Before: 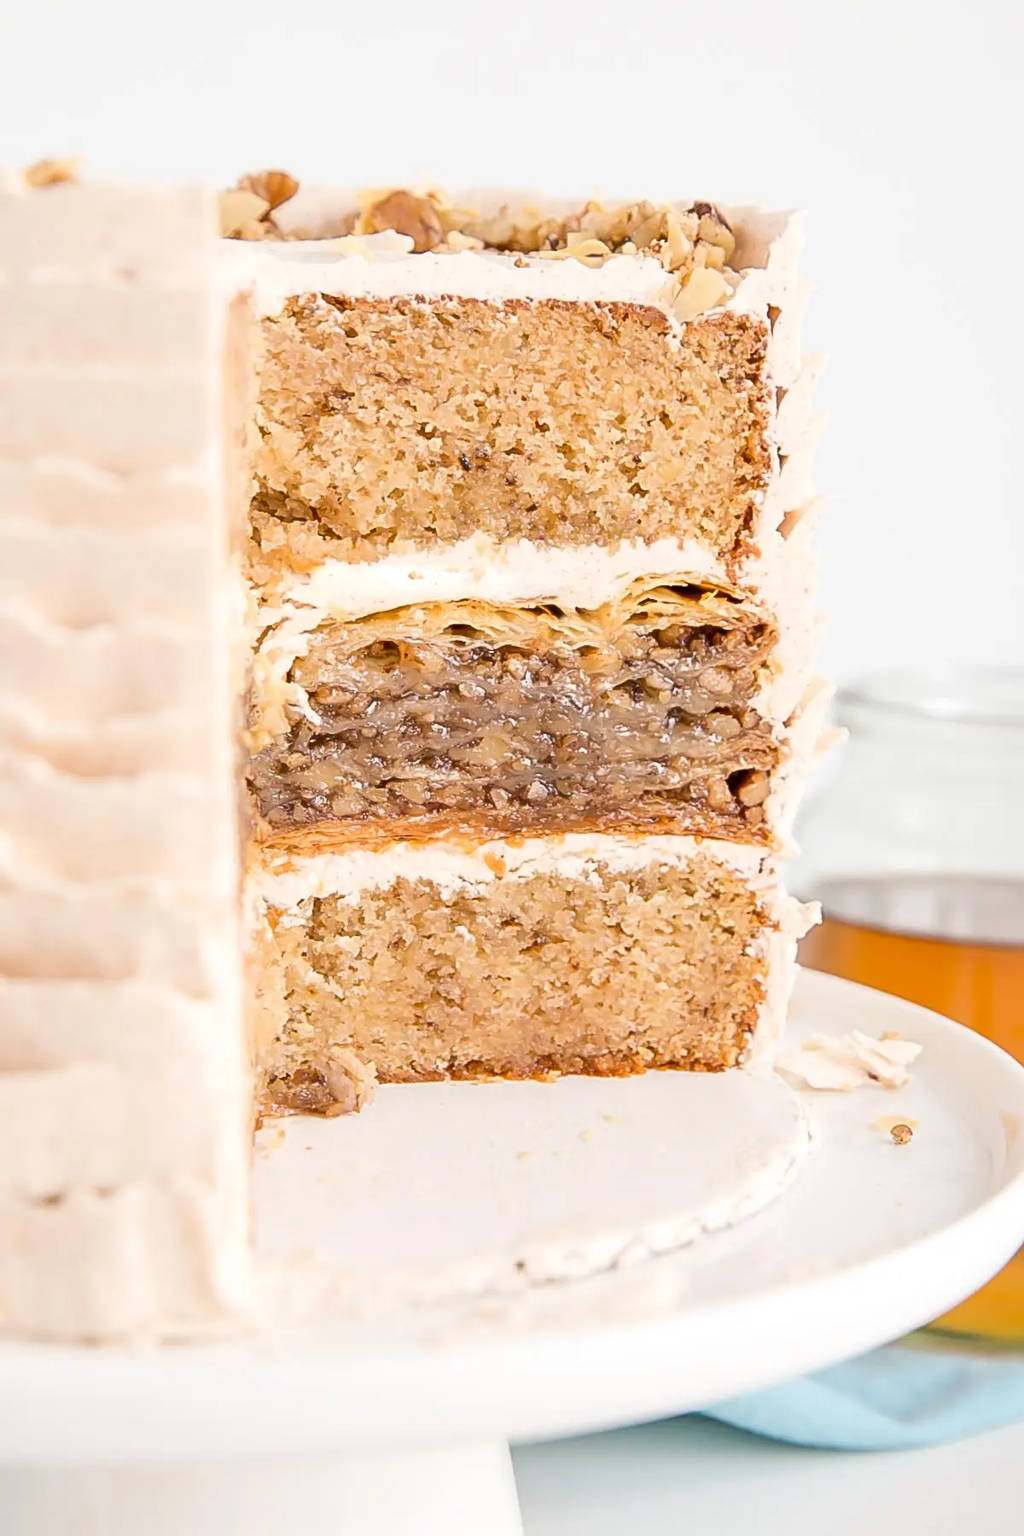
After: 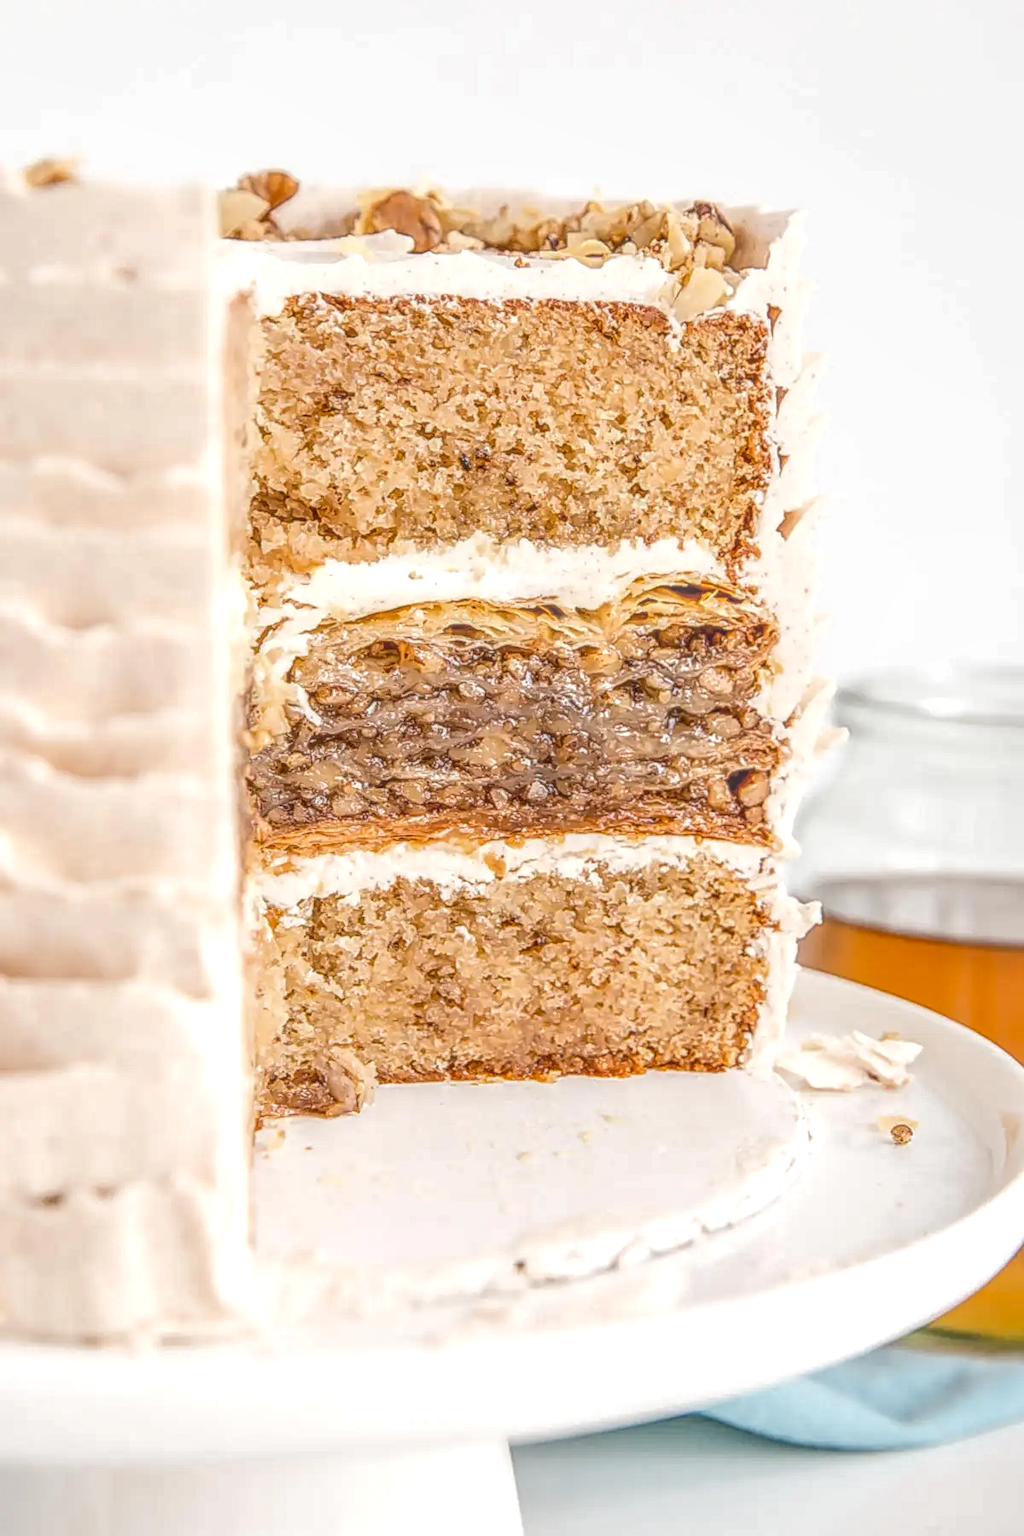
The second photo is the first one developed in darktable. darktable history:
local contrast: highlights 1%, shadows 7%, detail 201%, midtone range 0.252
